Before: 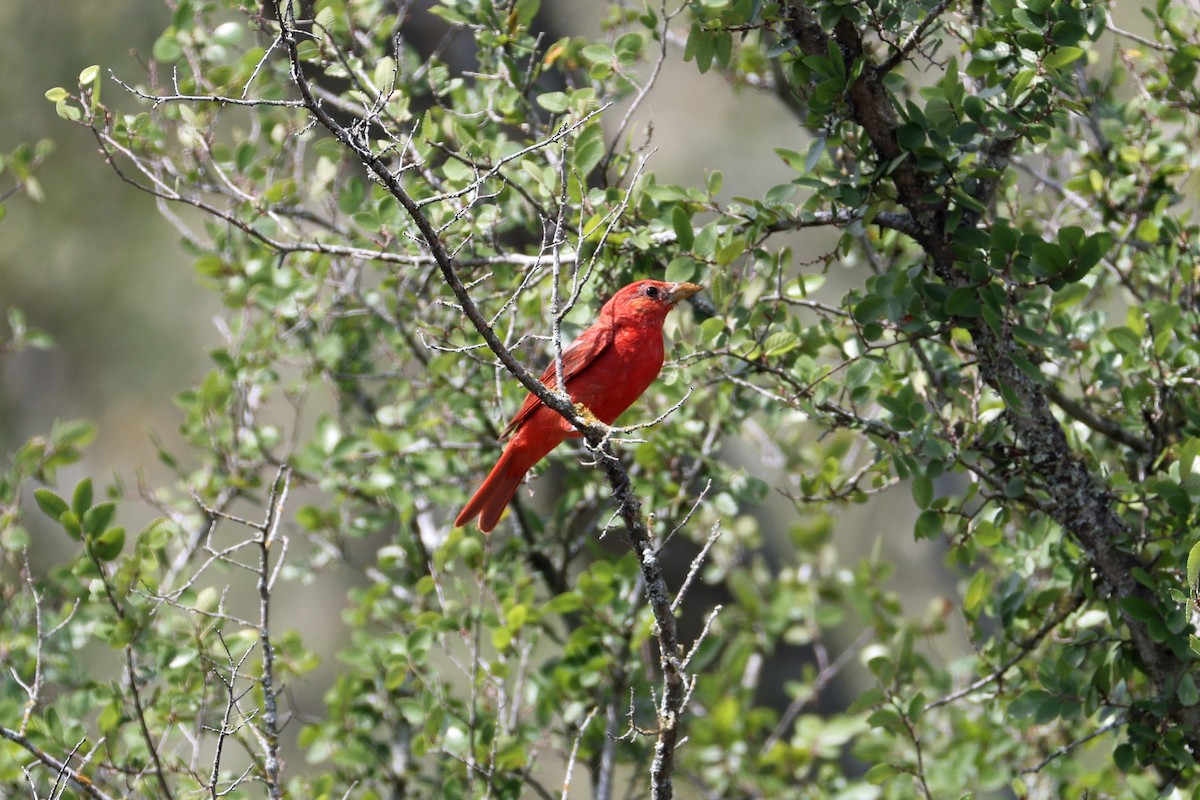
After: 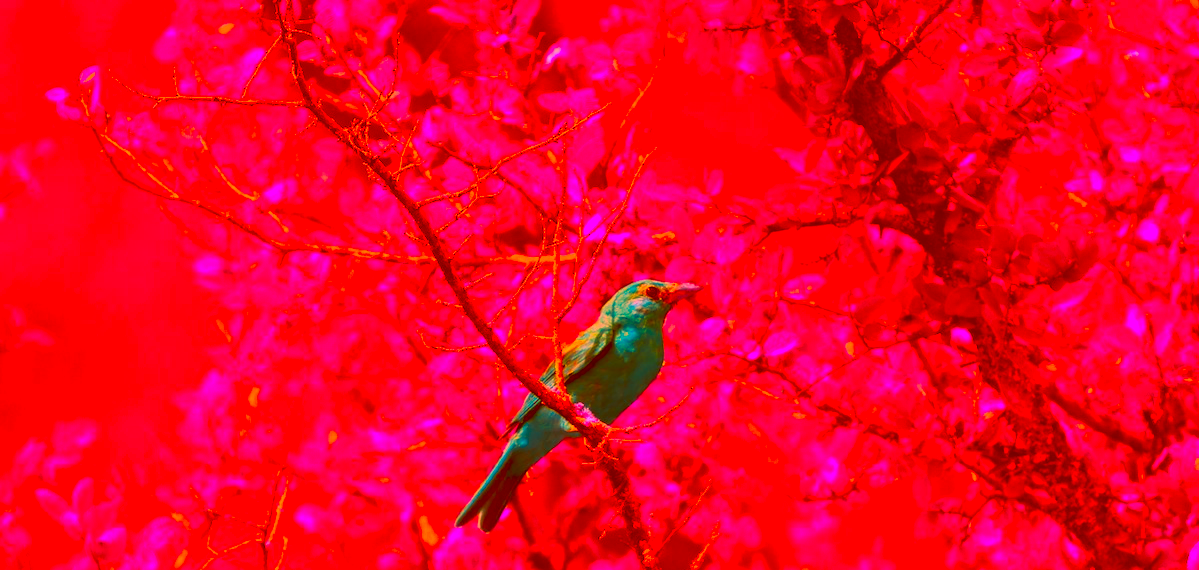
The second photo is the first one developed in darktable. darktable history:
crop: right 0%, bottom 28.734%
color correction: highlights a* -39.51, highlights b* -39.6, shadows a* -39.77, shadows b* -39.67, saturation -2.95
